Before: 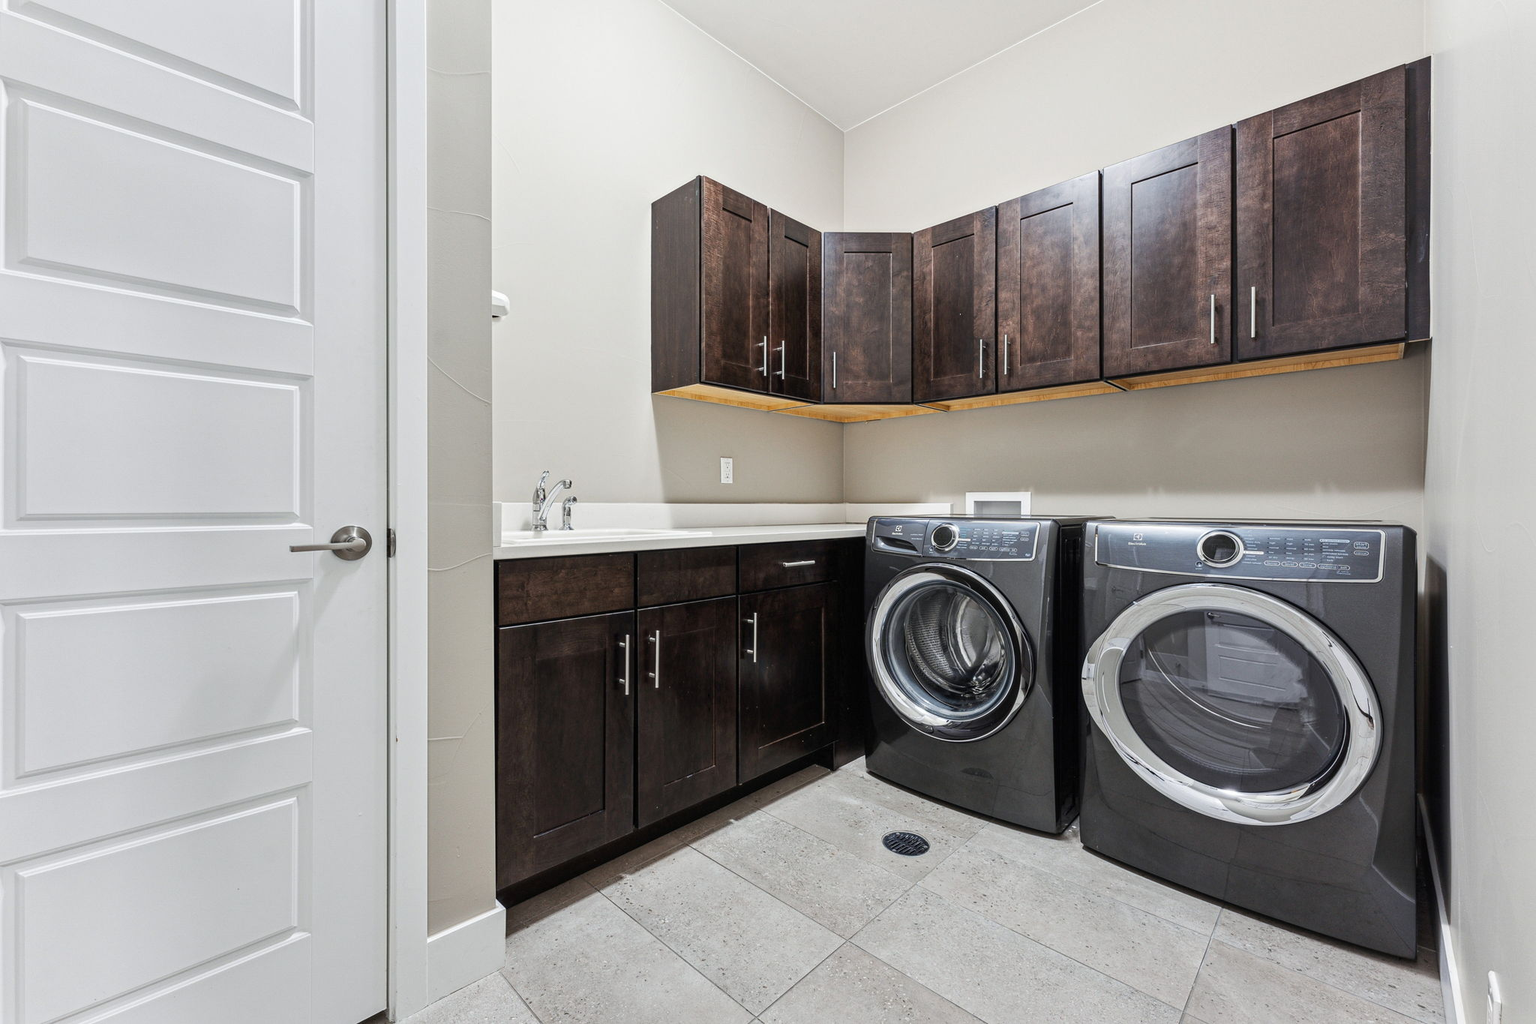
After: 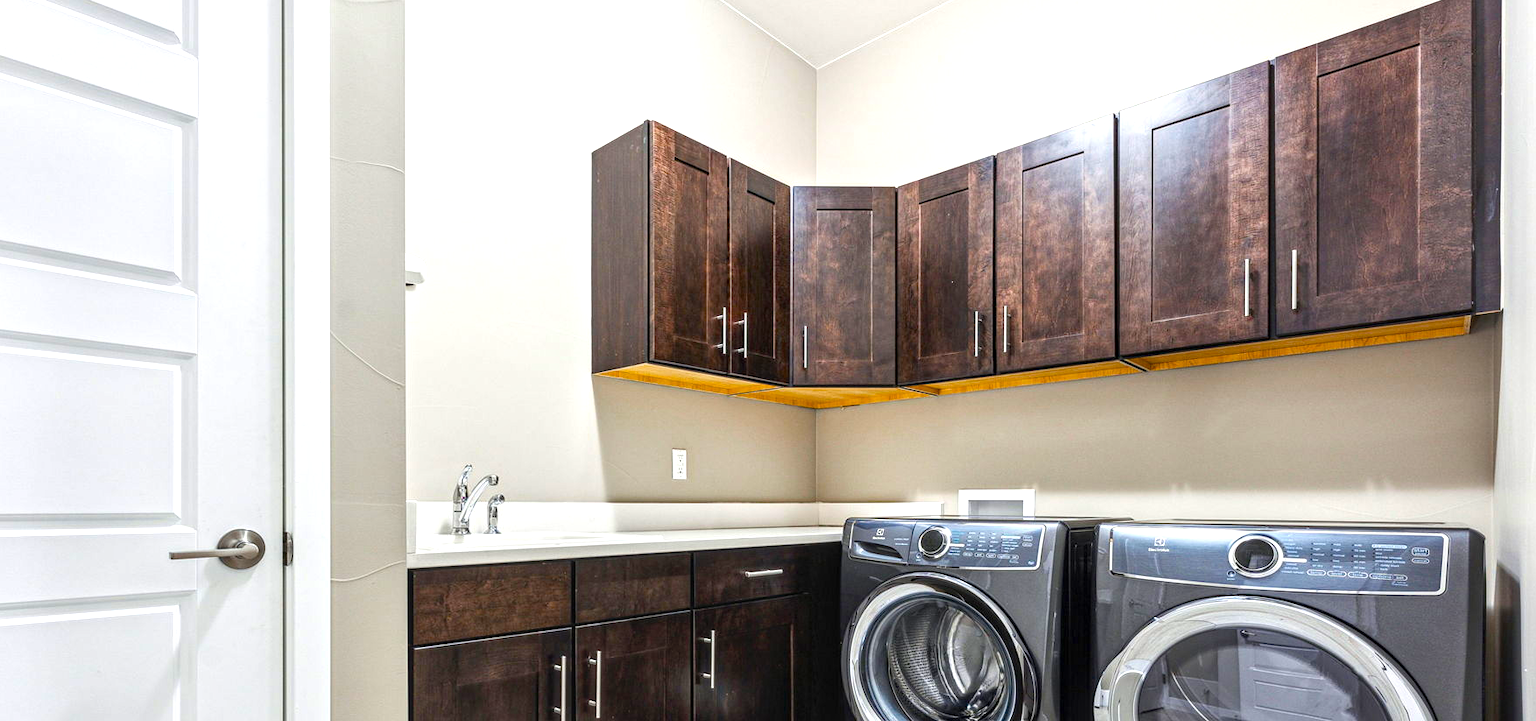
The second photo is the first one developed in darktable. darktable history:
local contrast: on, module defaults
crop and rotate: left 9.44%, top 7.172%, right 4.883%, bottom 32.436%
color balance rgb: linear chroma grading › global chroma 25.5%, perceptual saturation grading › global saturation 18.739%, global vibrance 6.817%, saturation formula JzAzBz (2021)
exposure: exposure 0.604 EV, compensate exposure bias true, compensate highlight preservation false
